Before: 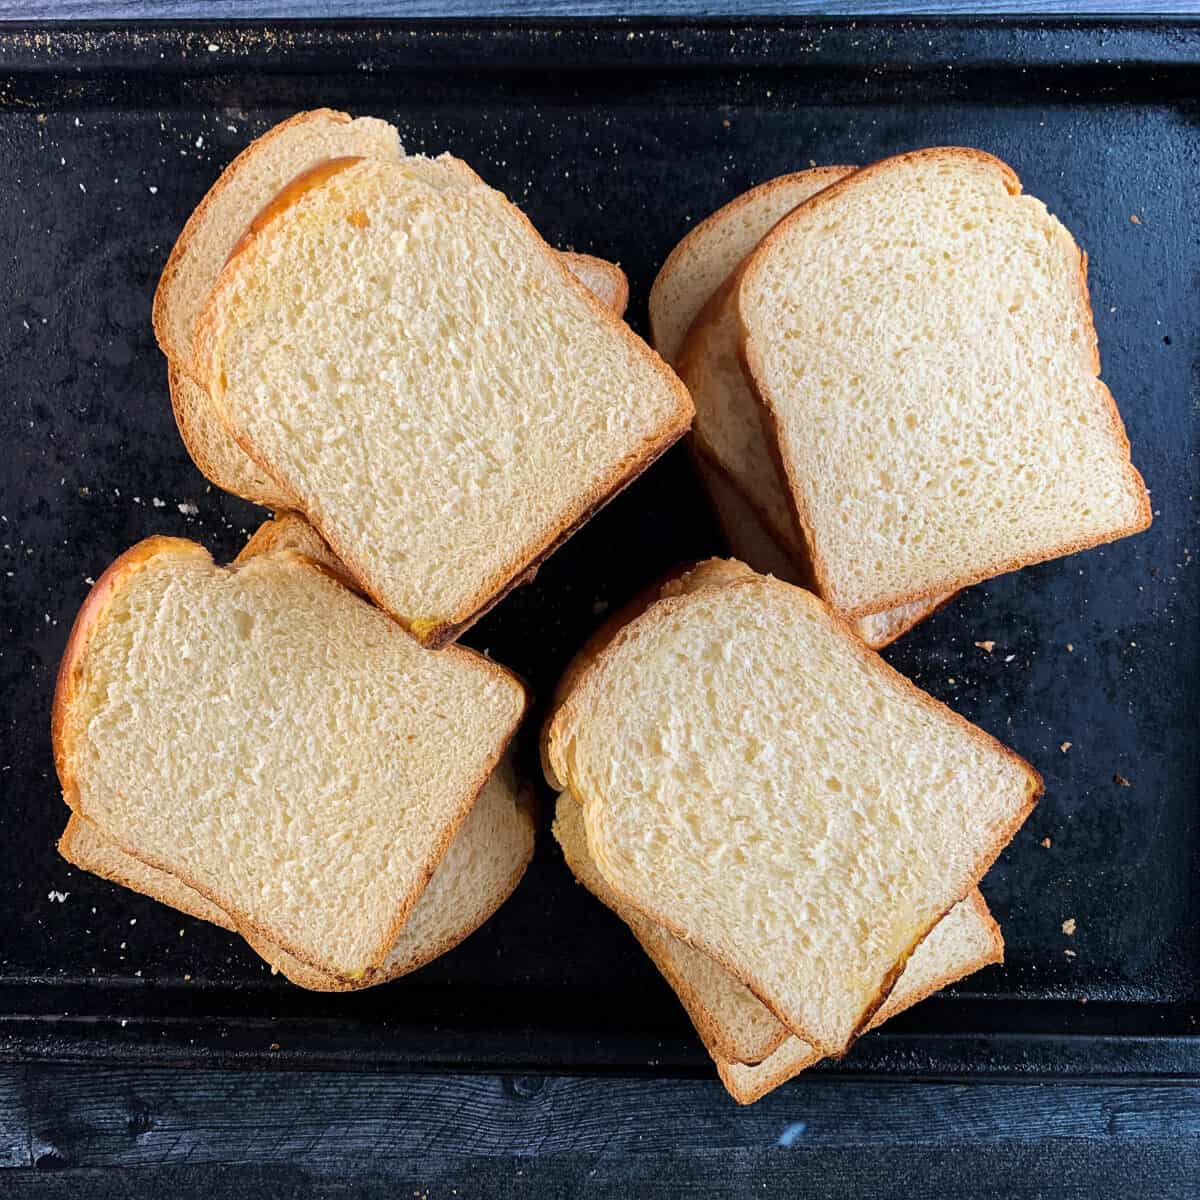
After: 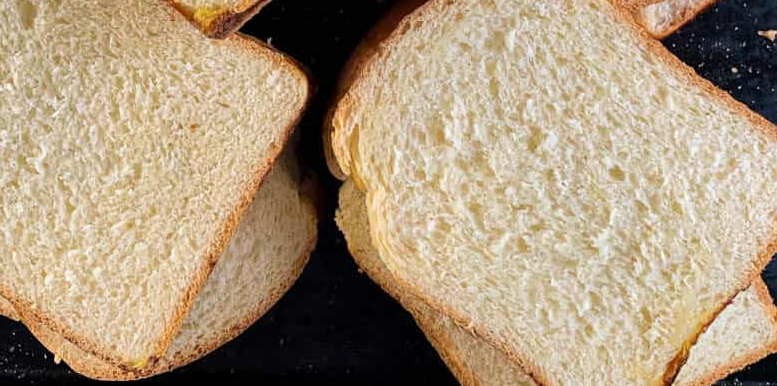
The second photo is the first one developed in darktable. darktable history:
shadows and highlights: low approximation 0.01, soften with gaussian
crop: left 18.101%, top 50.987%, right 17.13%, bottom 16.795%
